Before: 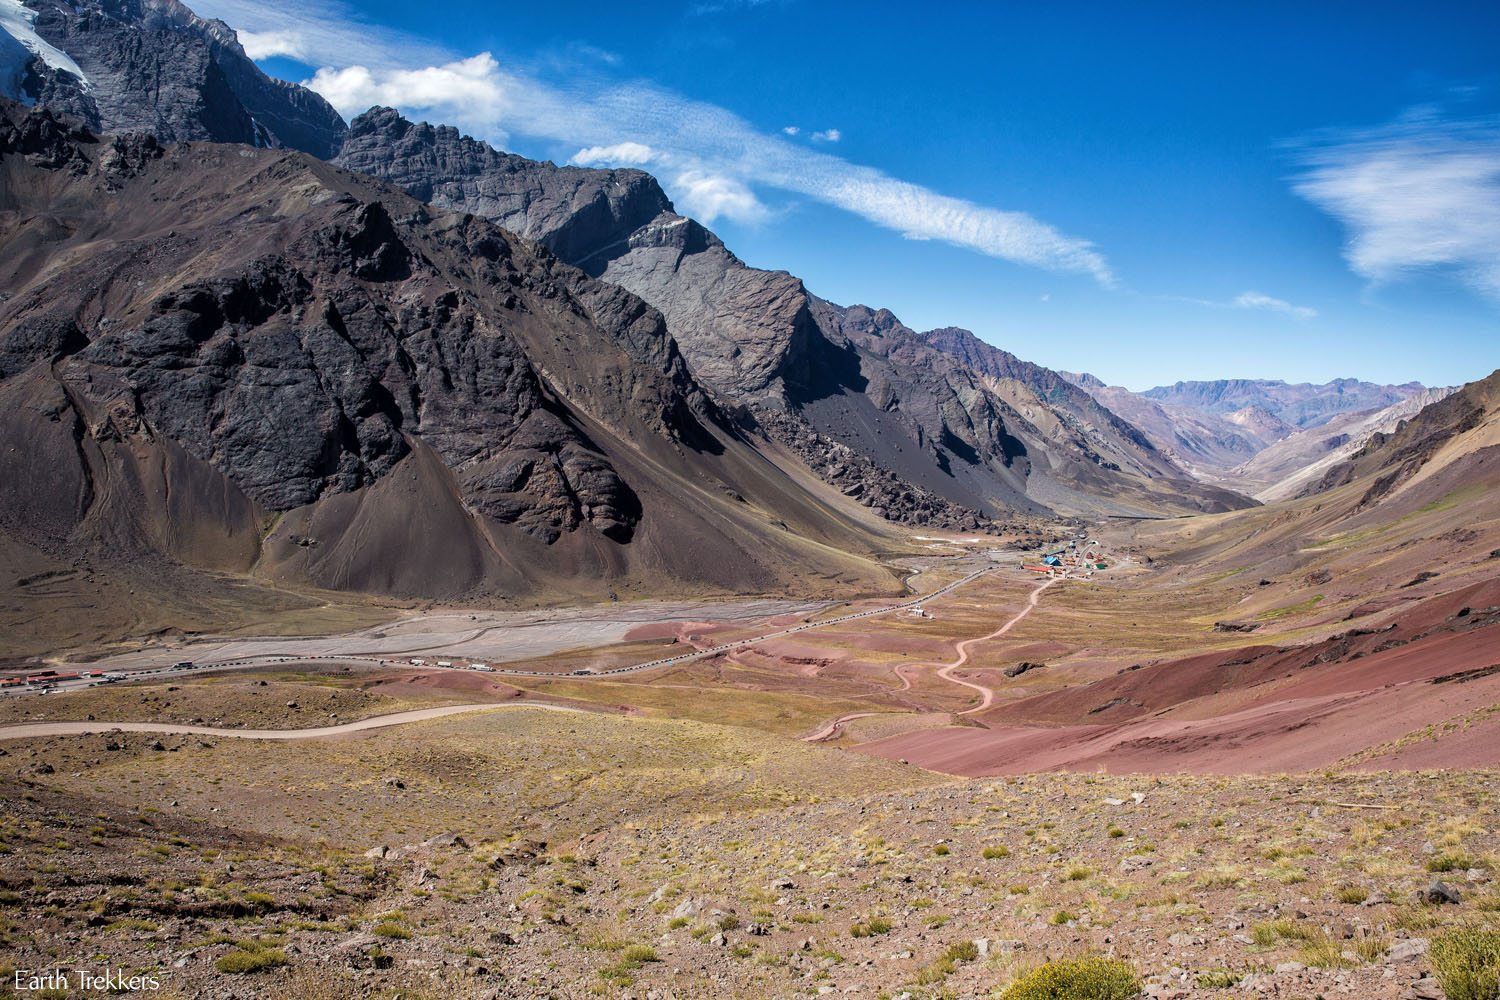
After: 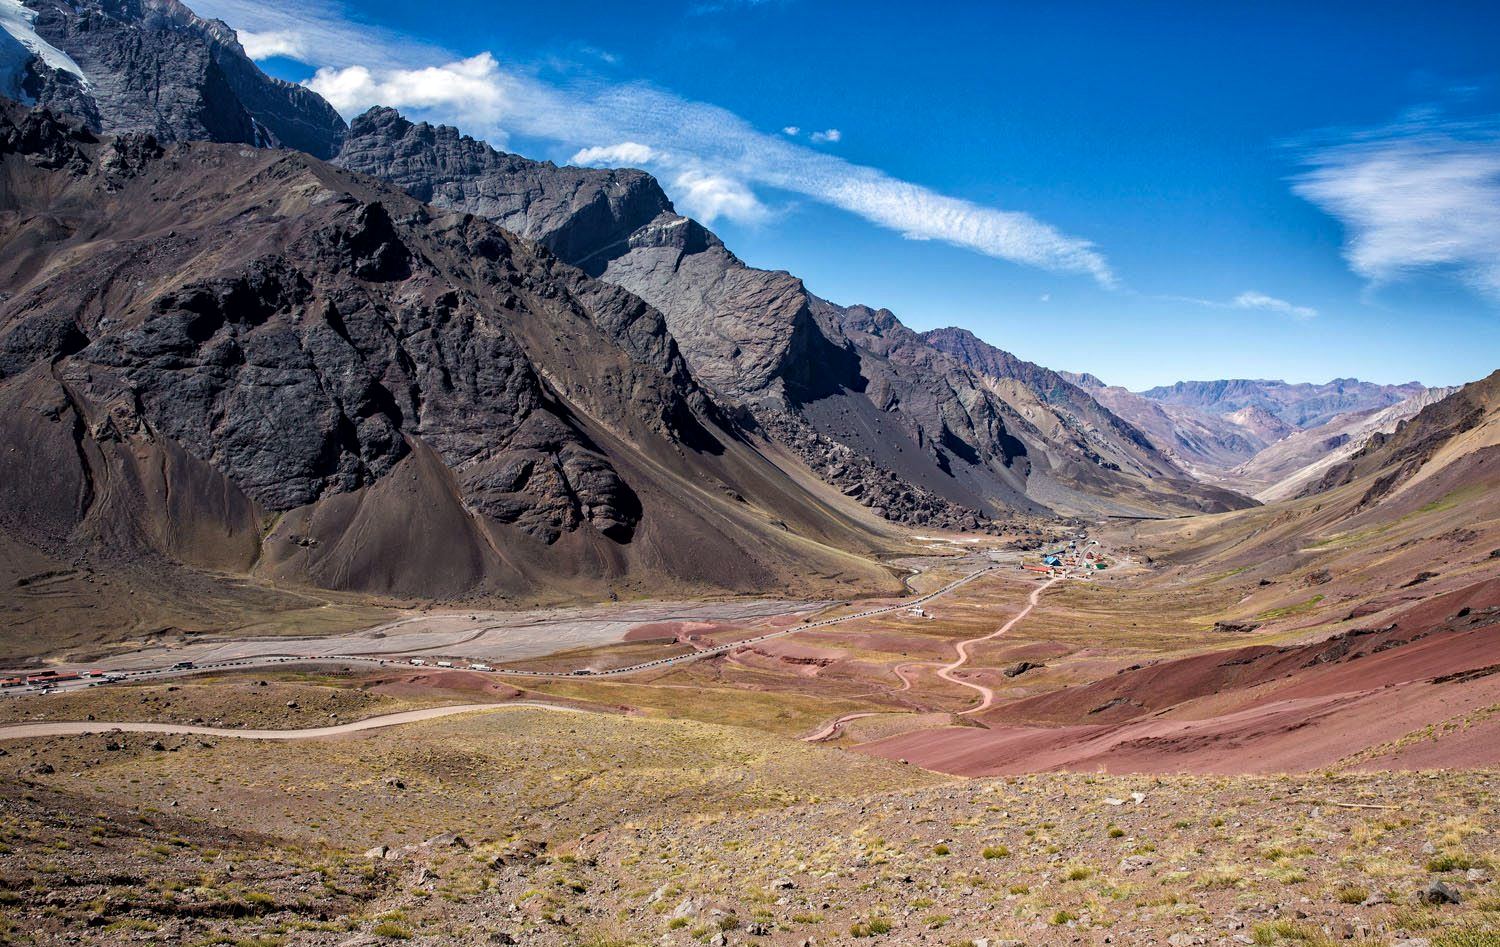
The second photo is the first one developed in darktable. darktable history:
haze removal: compatibility mode true
local contrast: mode bilateral grid, contrast 19, coarseness 51, detail 120%, midtone range 0.2
crop and rotate: top 0.004%, bottom 5.204%
